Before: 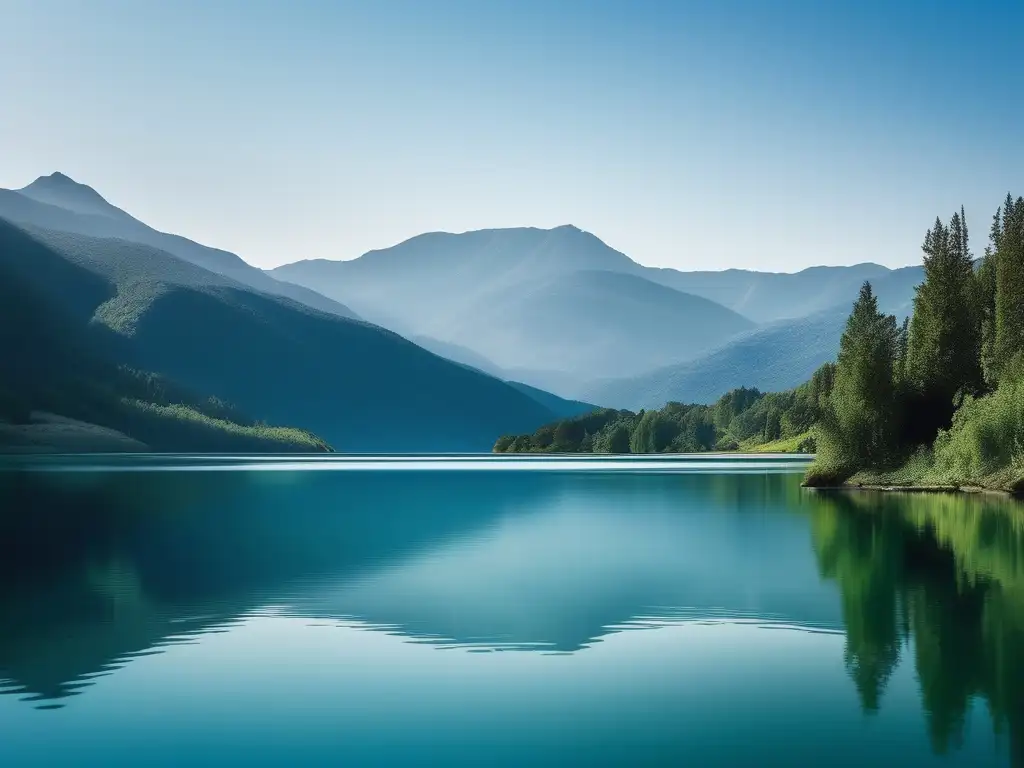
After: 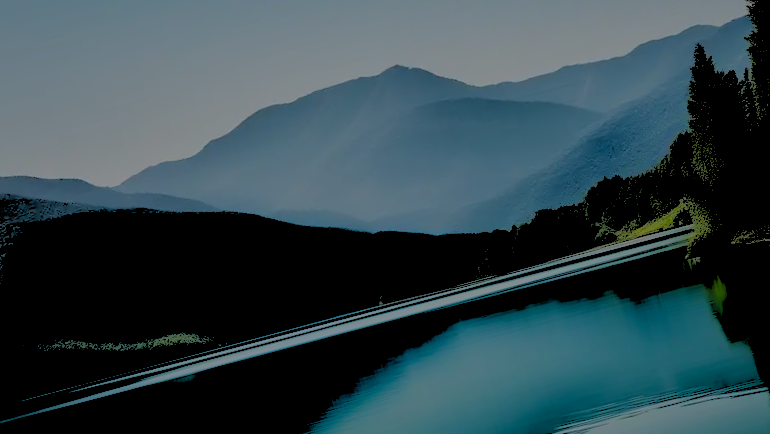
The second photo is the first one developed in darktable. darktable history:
tone equalizer: -7 EV 0.18 EV, -6 EV 0.12 EV, -5 EV 0.08 EV, -4 EV 0.04 EV, -2 EV -0.02 EV, -1 EV -0.04 EV, +0 EV -0.06 EV, luminance estimator HSV value / RGB max
rgb levels: levels [[0.027, 0.429, 0.996], [0, 0.5, 1], [0, 0.5, 1]]
rotate and perspective: rotation -14.8°, crop left 0.1, crop right 0.903, crop top 0.25, crop bottom 0.748
crop: left 9.929%, top 3.475%, right 9.188%, bottom 9.529%
shadows and highlights: on, module defaults
exposure: exposure -2.446 EV, compensate highlight preservation false
color balance rgb: perceptual saturation grading › global saturation 20%, perceptual saturation grading › highlights -50%, perceptual saturation grading › shadows 30%
